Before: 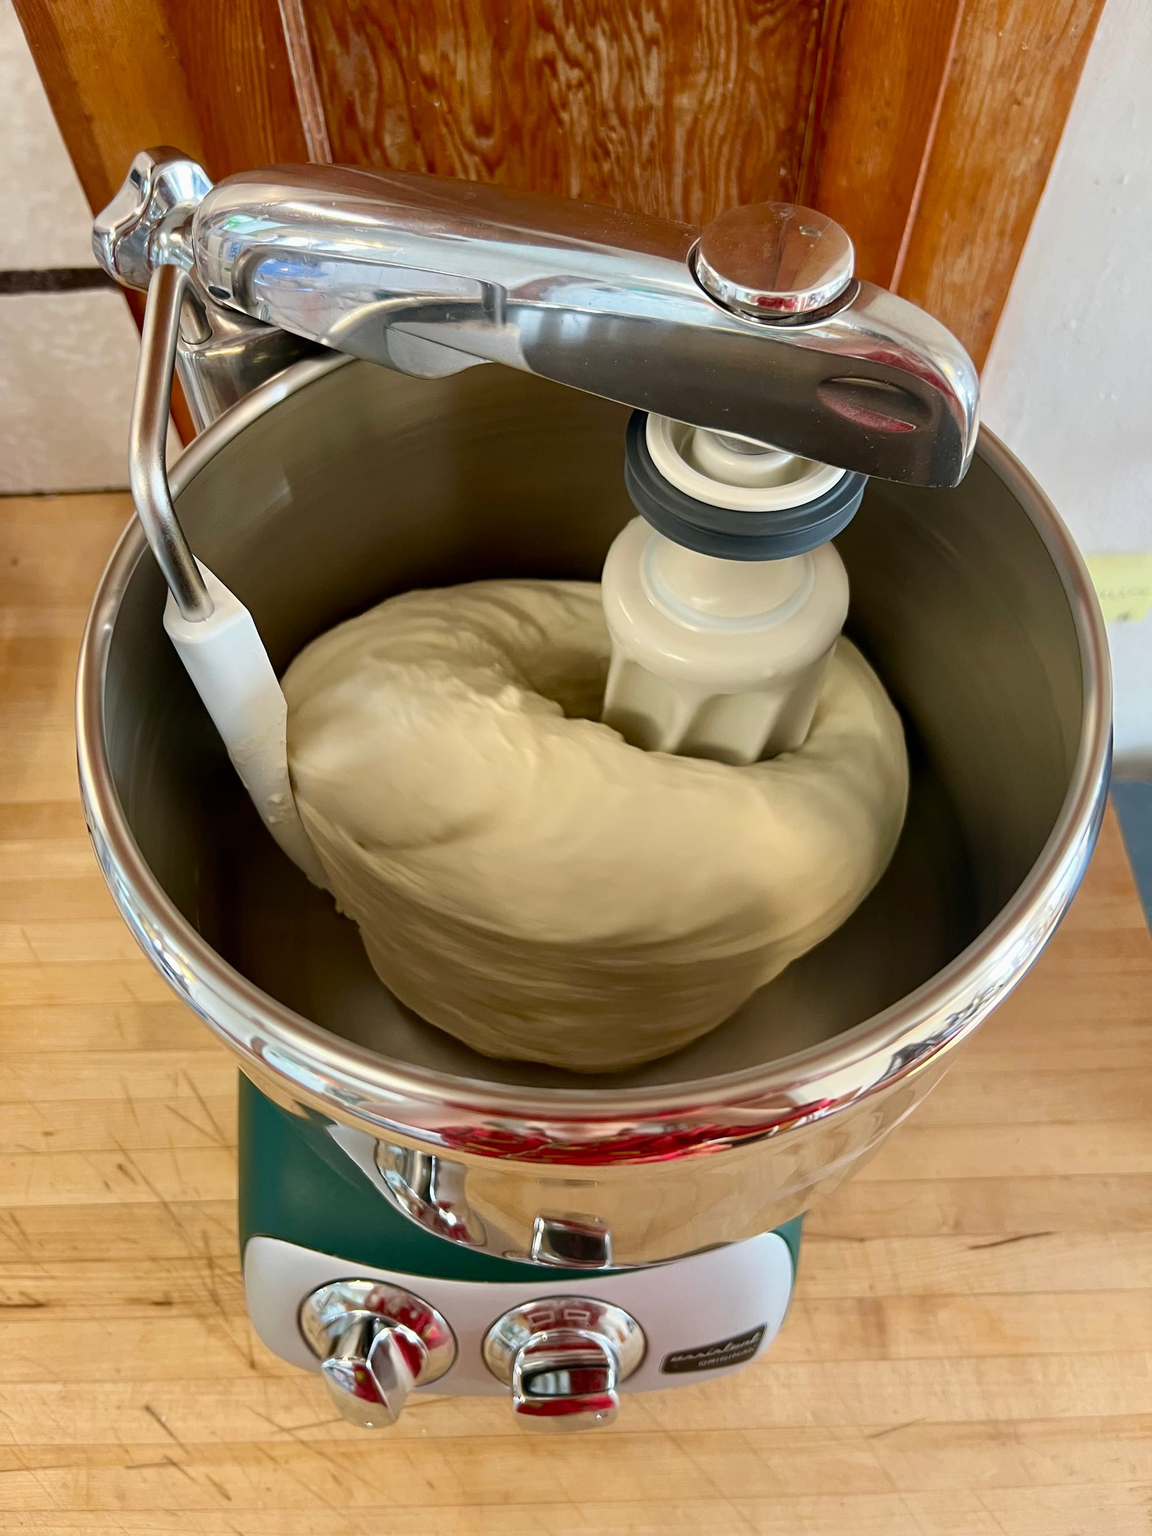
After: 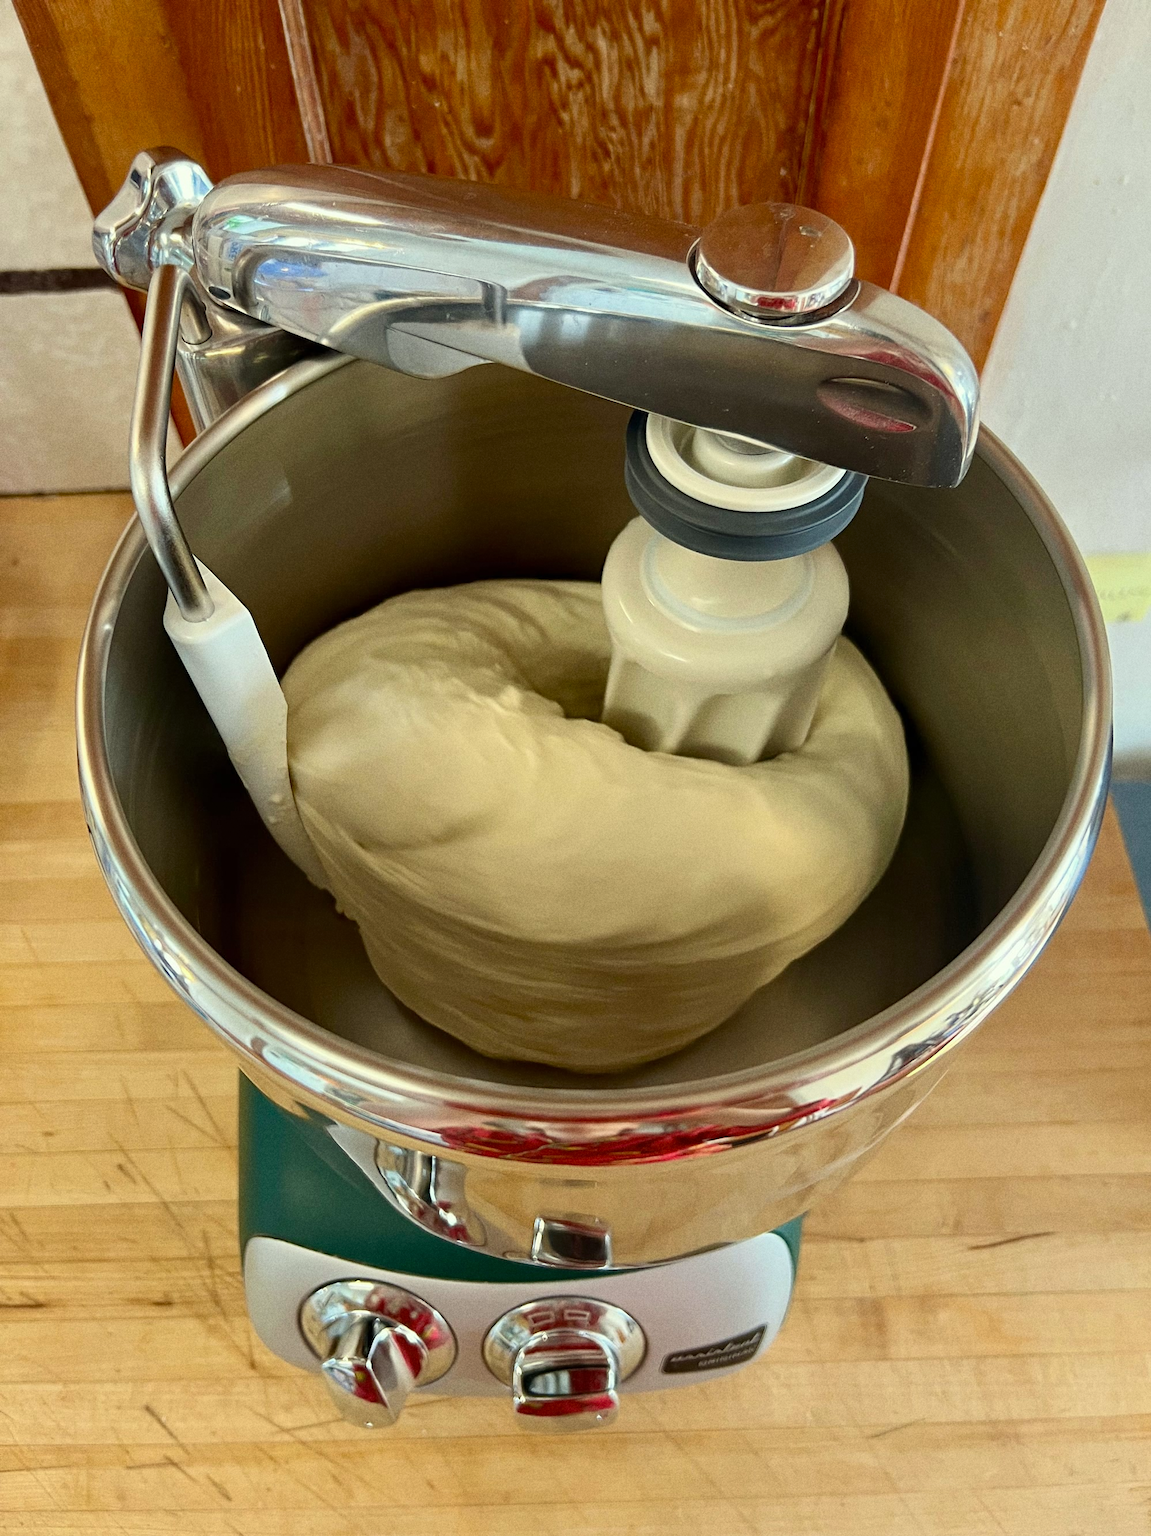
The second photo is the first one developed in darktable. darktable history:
grain: on, module defaults
color correction: highlights a* -4.28, highlights b* 6.53
